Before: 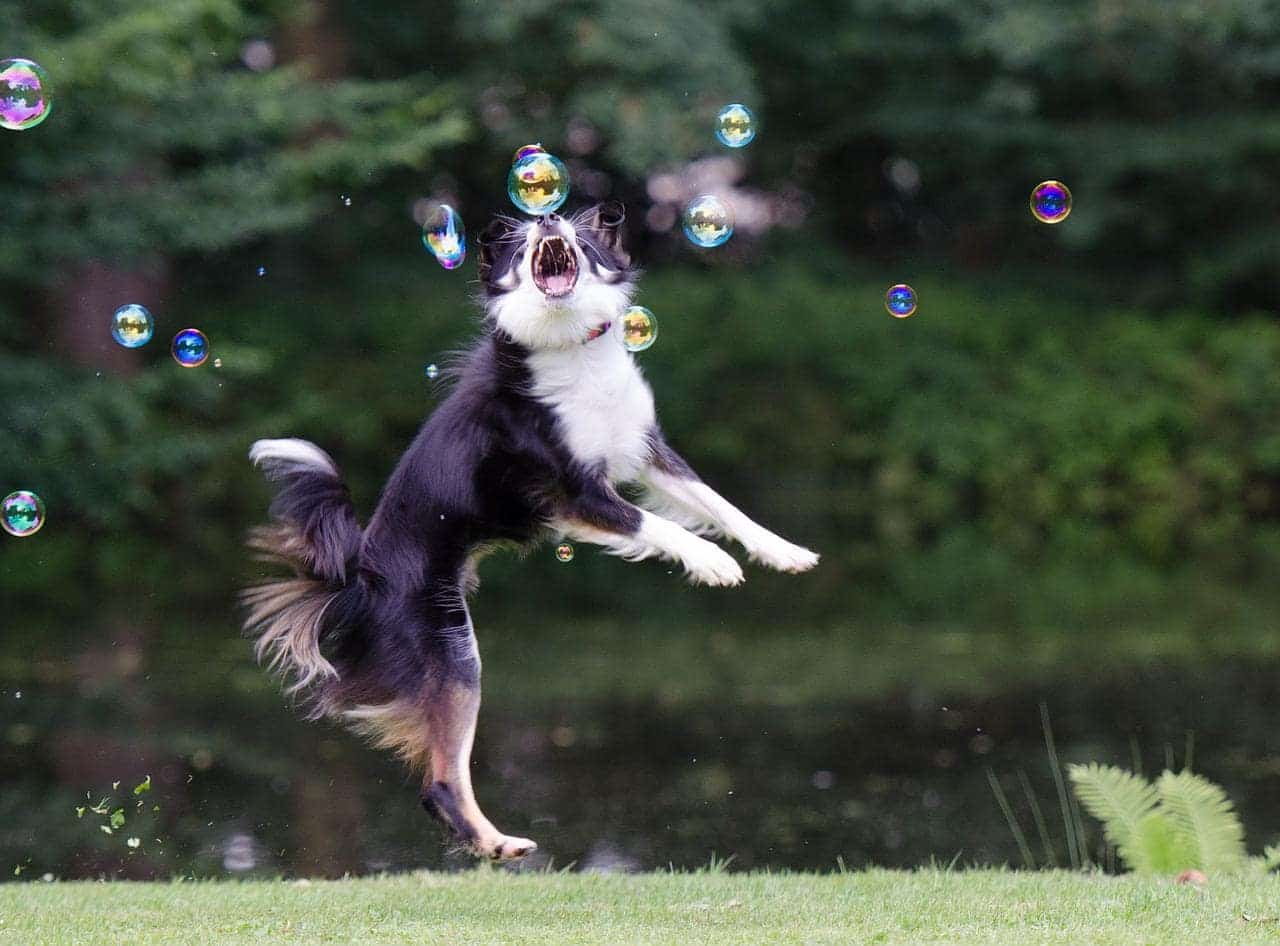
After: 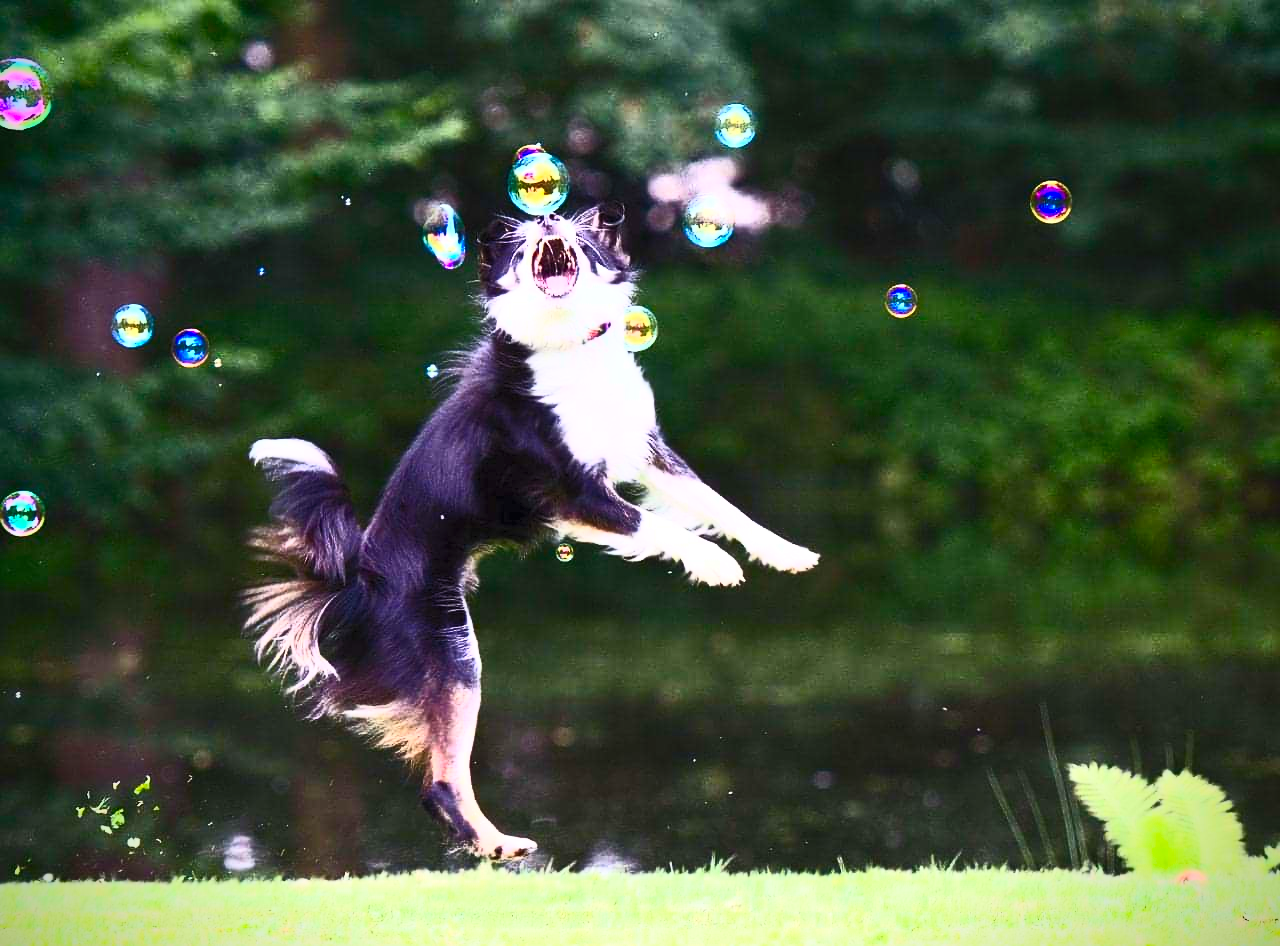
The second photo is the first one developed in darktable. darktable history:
contrast brightness saturation: contrast 0.83, brightness 0.59, saturation 0.59
vignetting: fall-off start 88.53%, fall-off radius 44.2%, saturation 0.376, width/height ratio 1.161
